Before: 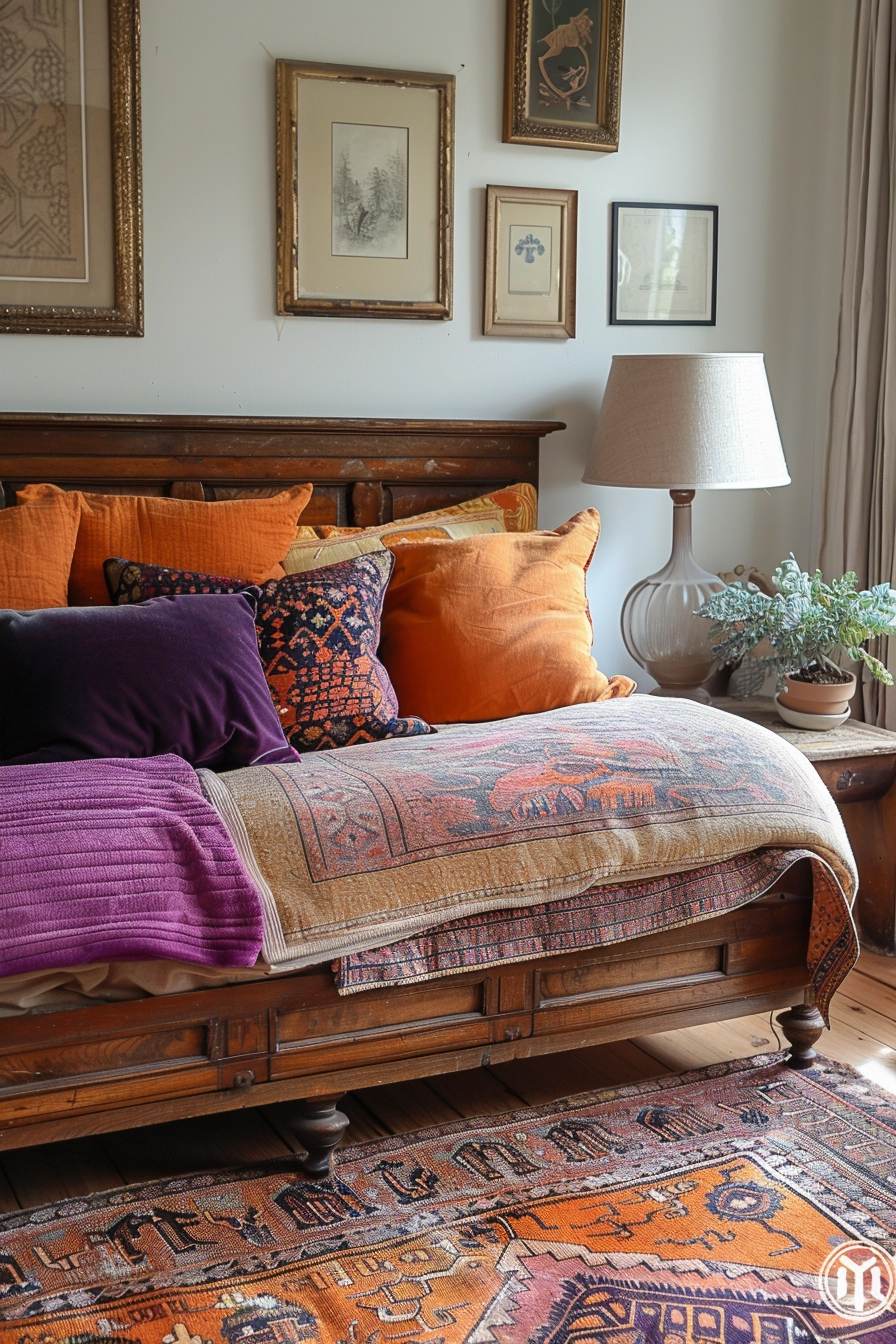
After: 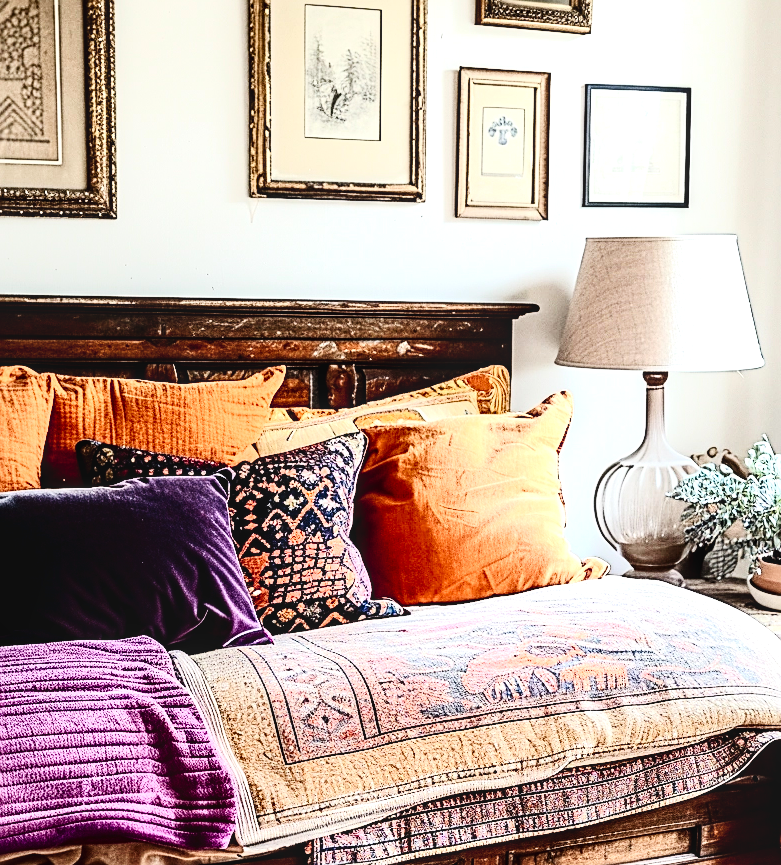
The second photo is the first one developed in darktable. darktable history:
crop: left 3.097%, top 8.818%, right 9.678%, bottom 26.799%
sharpen: on, module defaults
local contrast: on, module defaults
exposure: black level correction 0, exposure 0.498 EV, compensate exposure bias true, compensate highlight preservation false
tone equalizer: -8 EV -0.728 EV, -7 EV -0.684 EV, -6 EV -0.564 EV, -5 EV -0.394 EV, -3 EV 0.388 EV, -2 EV 0.6 EV, -1 EV 0.684 EV, +0 EV 0.773 EV
contrast equalizer: octaves 7, y [[0.5, 0.501, 0.525, 0.597, 0.58, 0.514], [0.5 ×6], [0.5 ×6], [0 ×6], [0 ×6]]
tone curve: curves: ch0 [(0.021, 0) (0.104, 0.052) (0.496, 0.526) (0.737, 0.783) (1, 1)], preserve colors none
contrast brightness saturation: contrast 0.494, saturation -0.092
